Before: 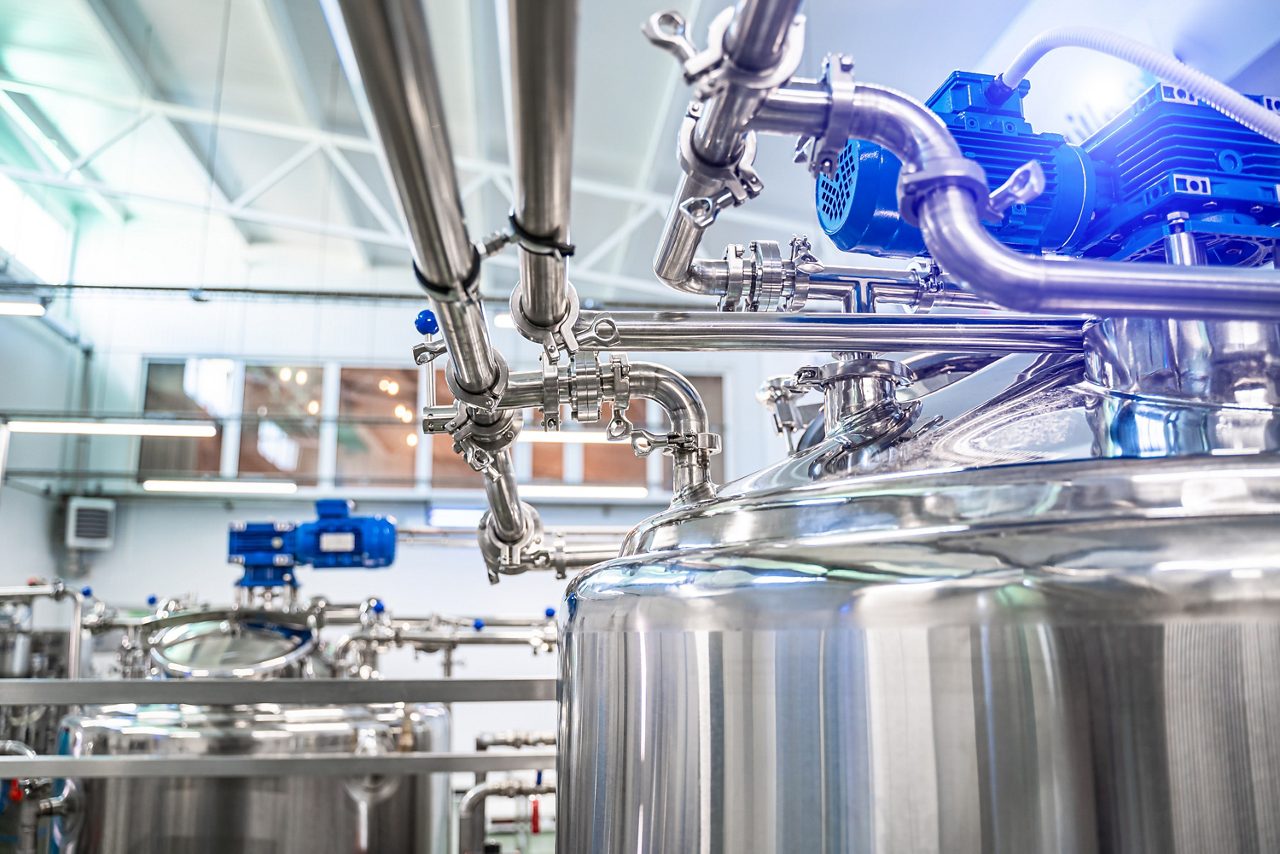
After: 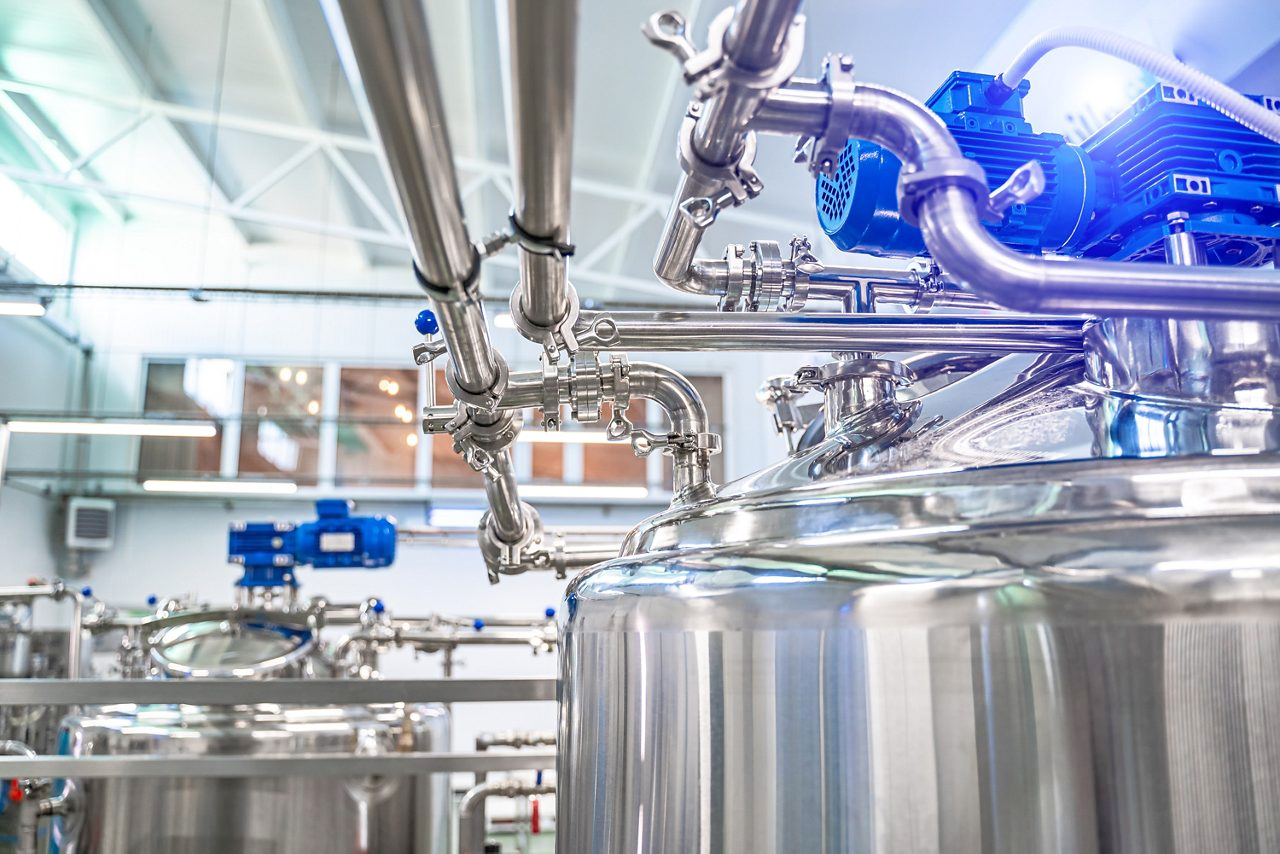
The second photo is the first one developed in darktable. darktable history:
tone equalizer: -7 EV 0.161 EV, -6 EV 0.636 EV, -5 EV 1.19 EV, -4 EV 1.3 EV, -3 EV 1.18 EV, -2 EV 0.6 EV, -1 EV 0.159 EV
